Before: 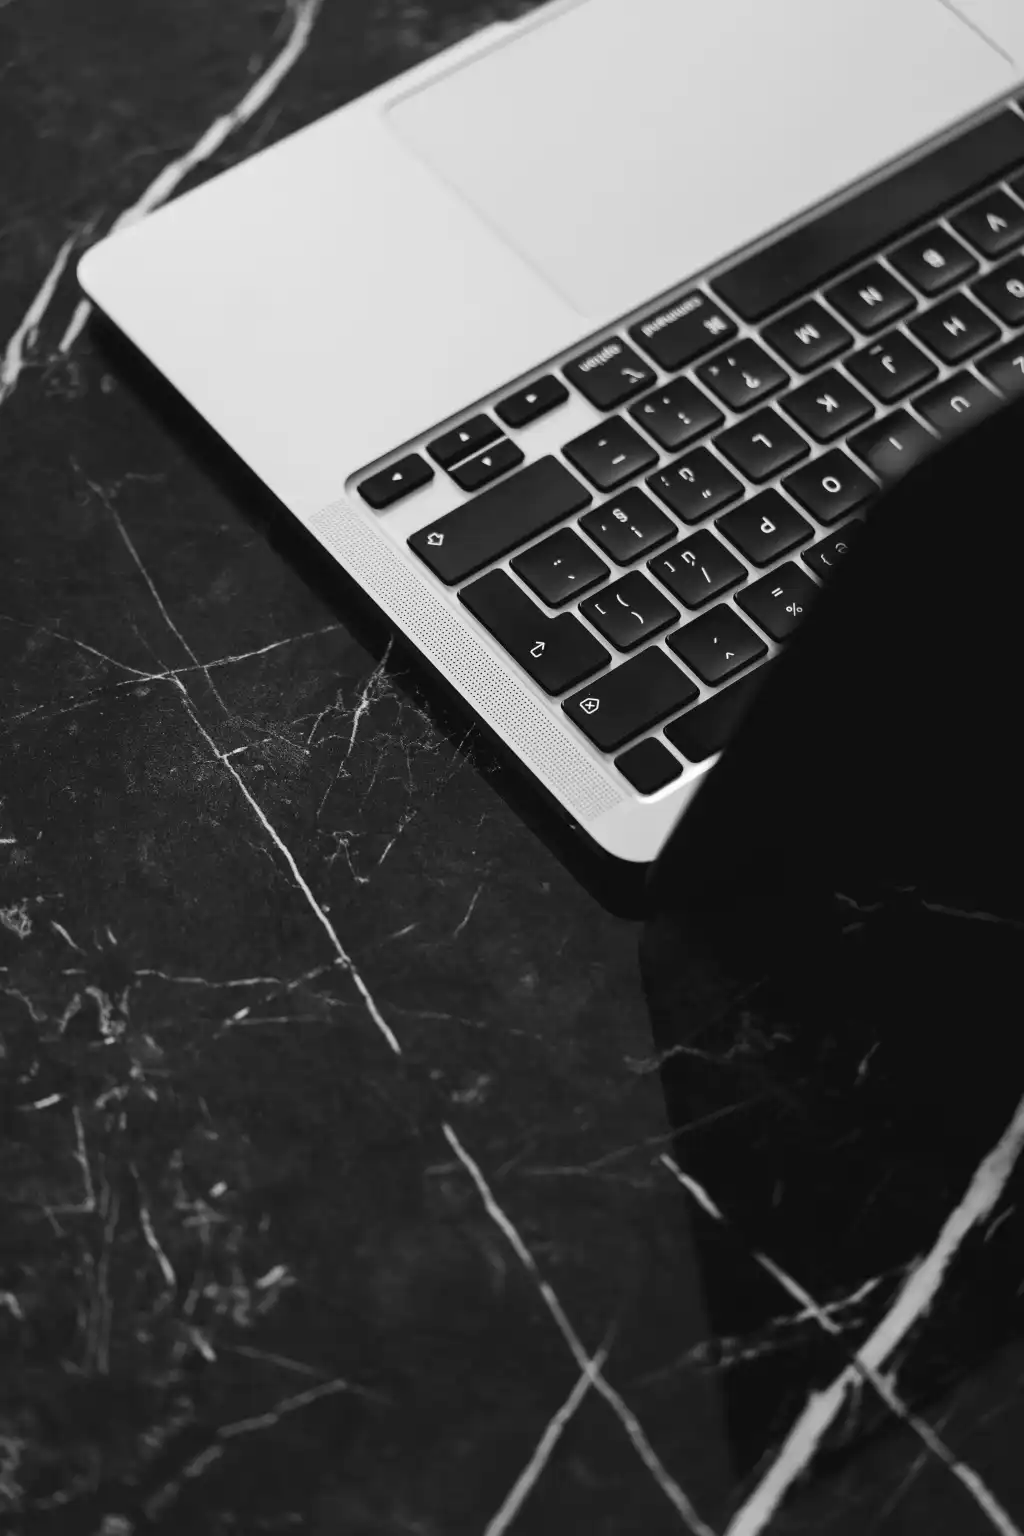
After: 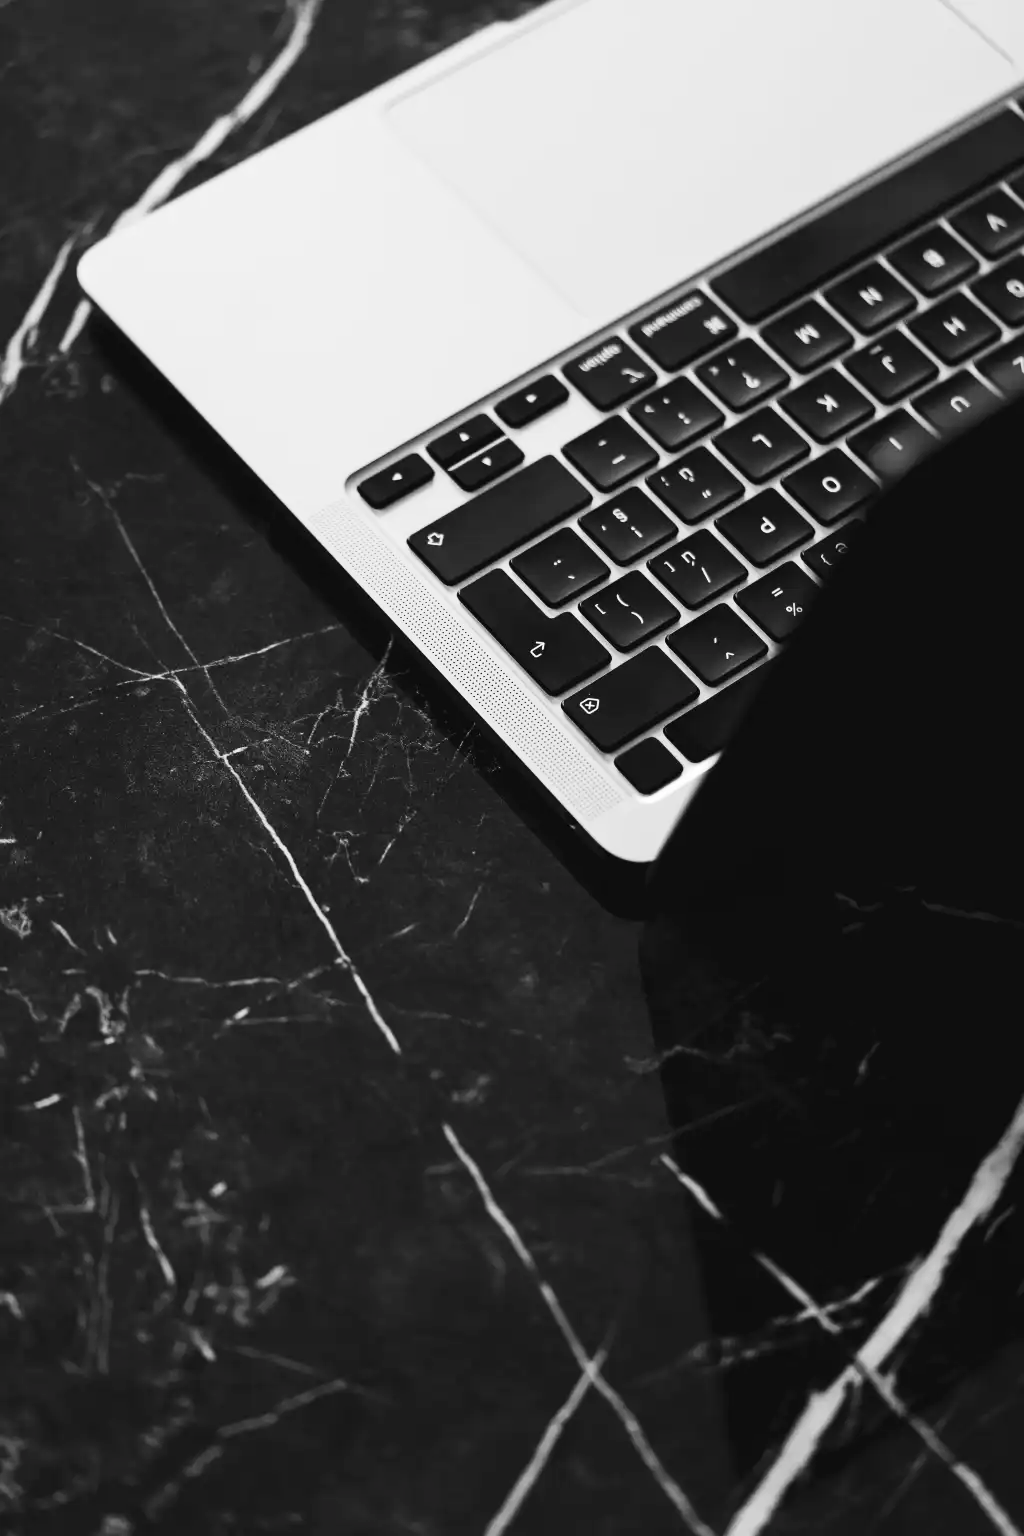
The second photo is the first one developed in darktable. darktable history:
color zones: curves: ch0 [(0, 0.558) (0.143, 0.559) (0.286, 0.529) (0.429, 0.505) (0.571, 0.5) (0.714, 0.5) (0.857, 0.5) (1, 0.558)]; ch1 [(0, 0.469) (0.01, 0.469) (0.12, 0.446) (0.248, 0.469) (0.5, 0.5) (0.748, 0.5) (0.99, 0.469) (1, 0.469)]
tone curve: curves: ch0 [(0, 0.003) (0.117, 0.101) (0.257, 0.246) (0.408, 0.432) (0.632, 0.716) (0.795, 0.884) (1, 1)]; ch1 [(0, 0) (0.227, 0.197) (0.405, 0.421) (0.501, 0.501) (0.522, 0.526) (0.546, 0.564) (0.589, 0.602) (0.696, 0.761) (0.976, 0.992)]; ch2 [(0, 0) (0.208, 0.176) (0.377, 0.38) (0.5, 0.5) (0.537, 0.534) (0.571, 0.577) (0.627, 0.64) (0.698, 0.76) (1, 1)], color space Lab, independent channels, preserve colors none
